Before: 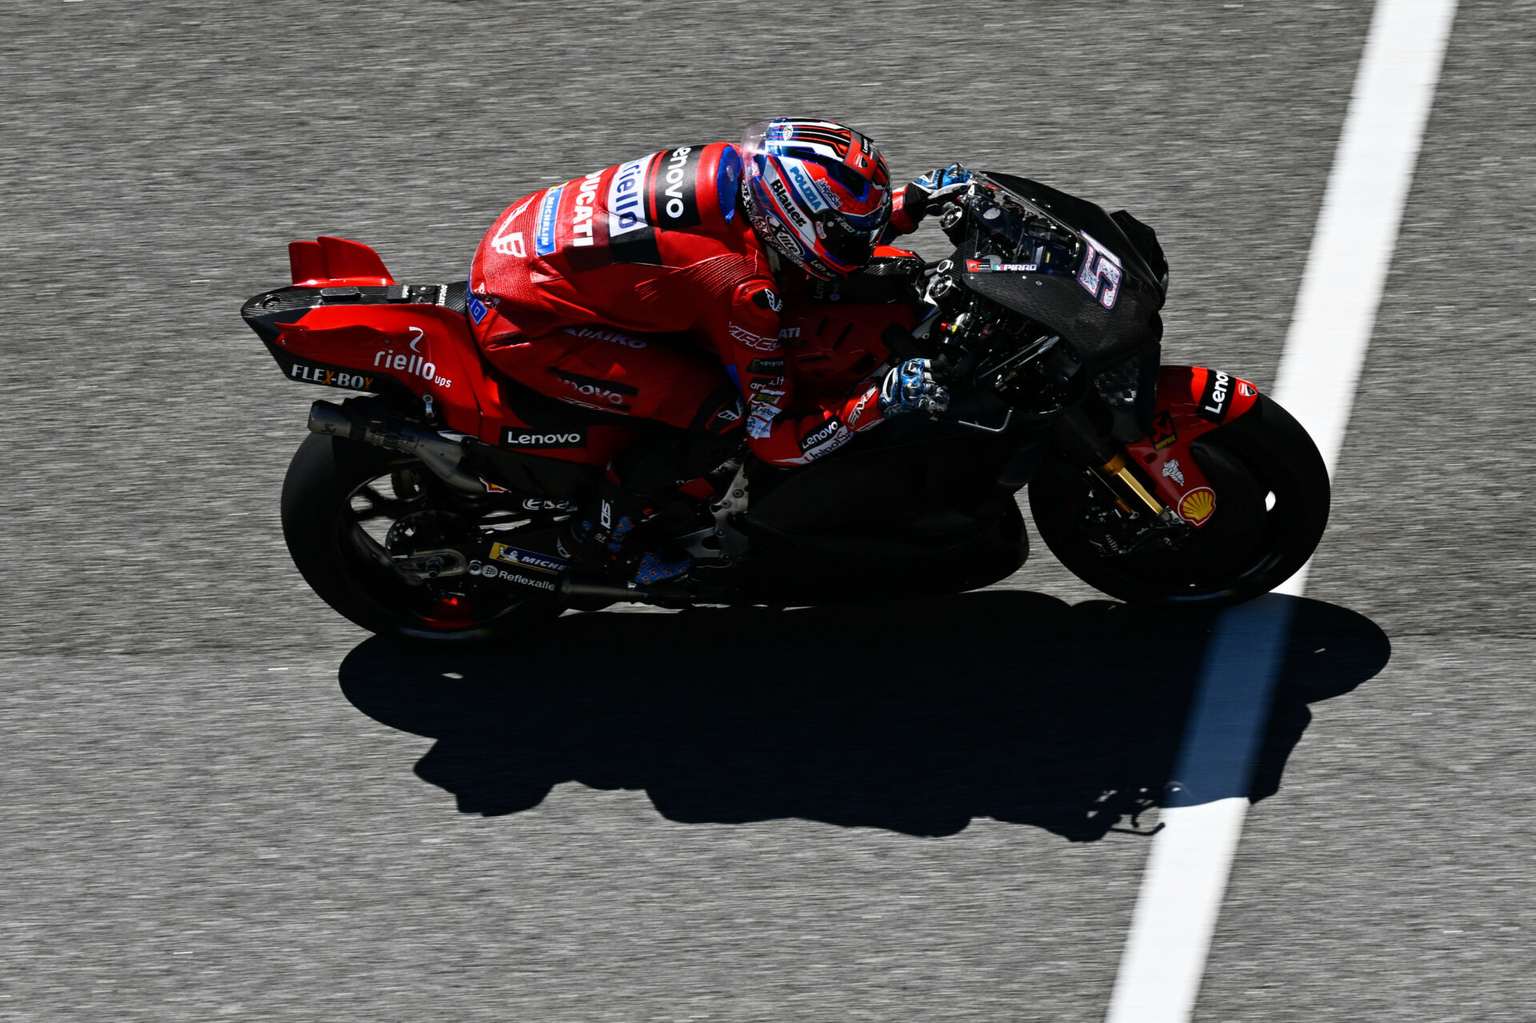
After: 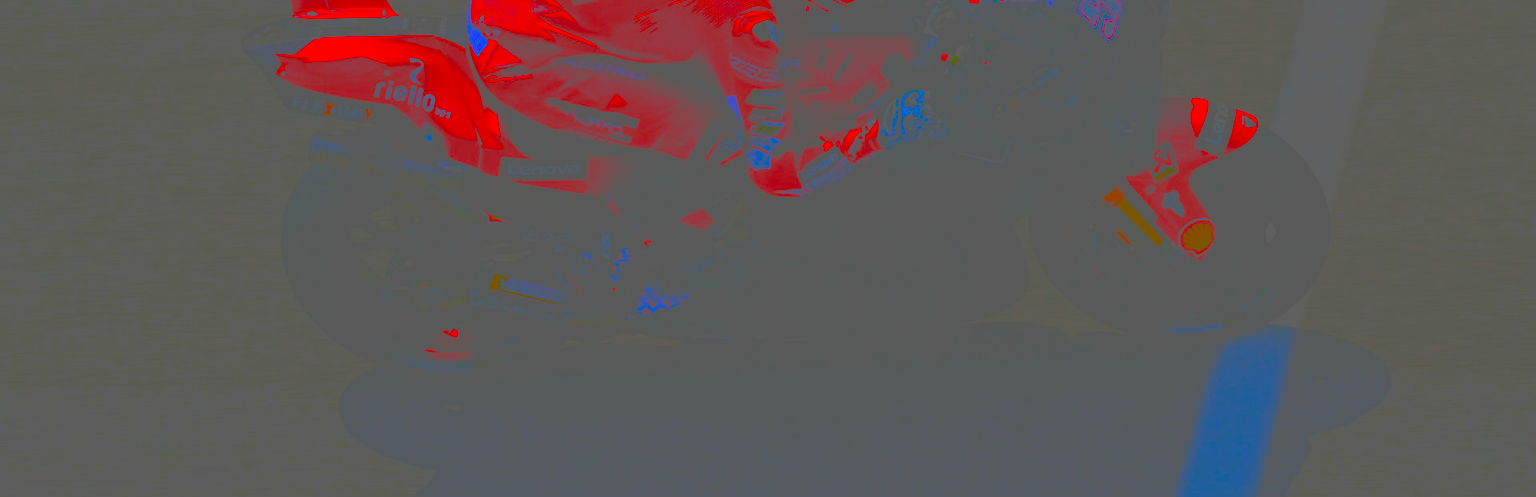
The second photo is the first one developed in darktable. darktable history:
contrast brightness saturation: contrast -0.971, brightness -0.174, saturation 0.739
exposure: compensate exposure bias true, compensate highlight preservation false
crop and rotate: top 26.323%, bottom 25.033%
